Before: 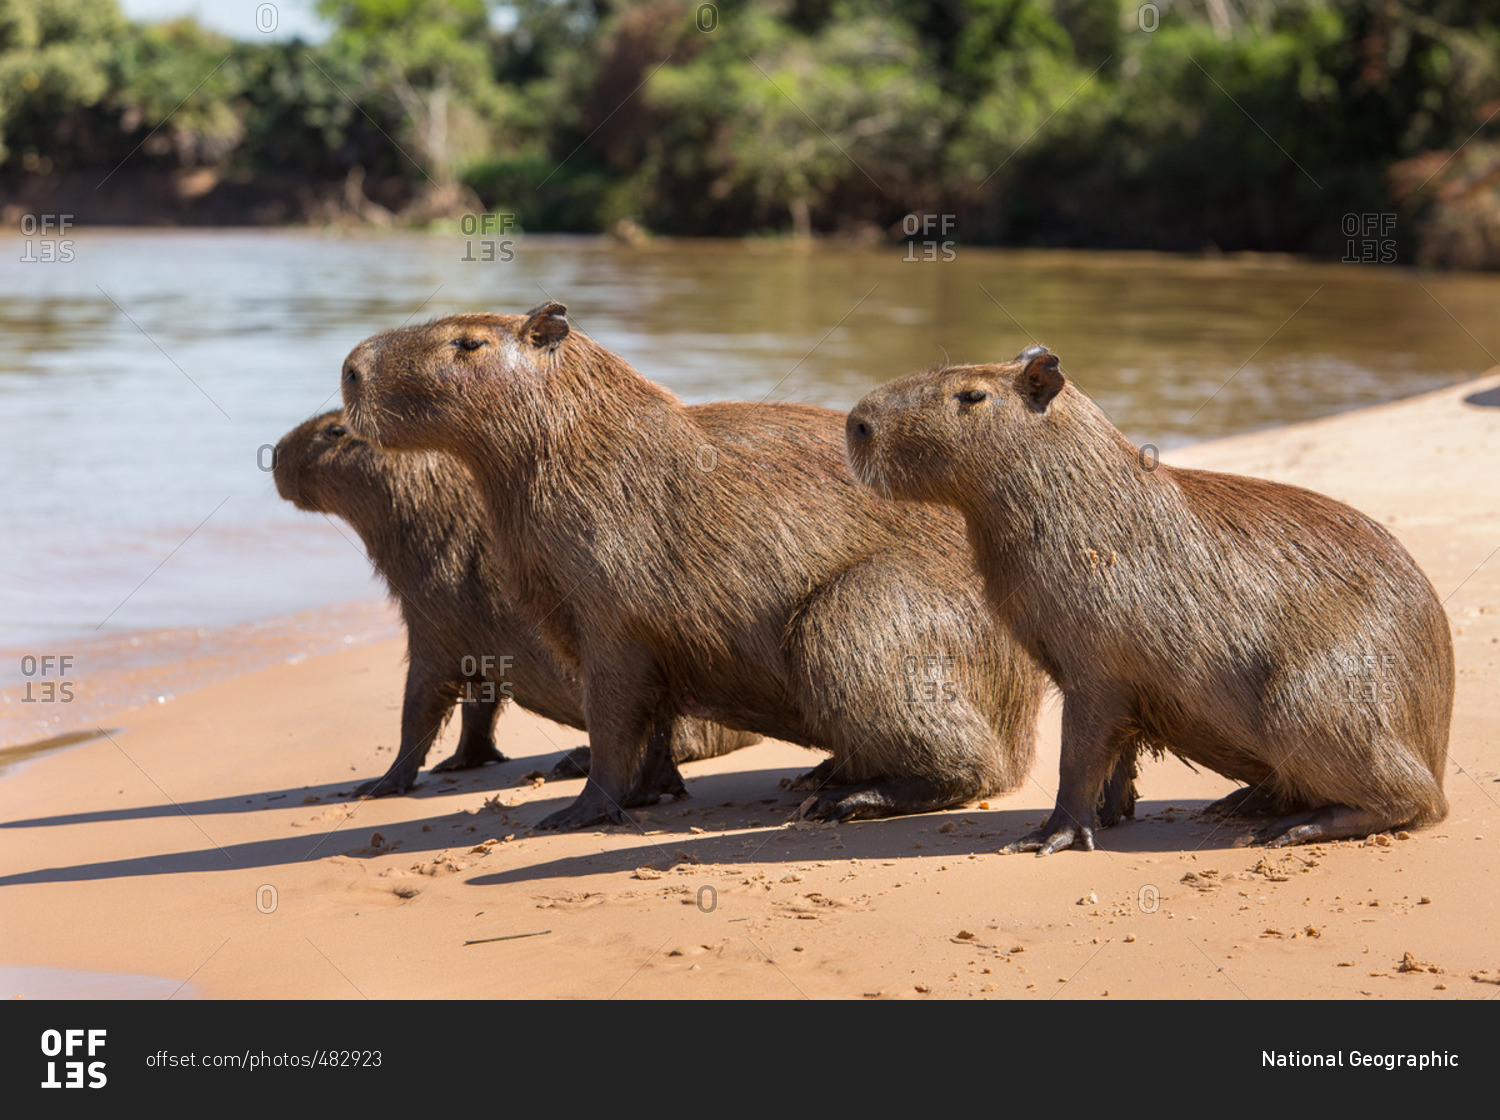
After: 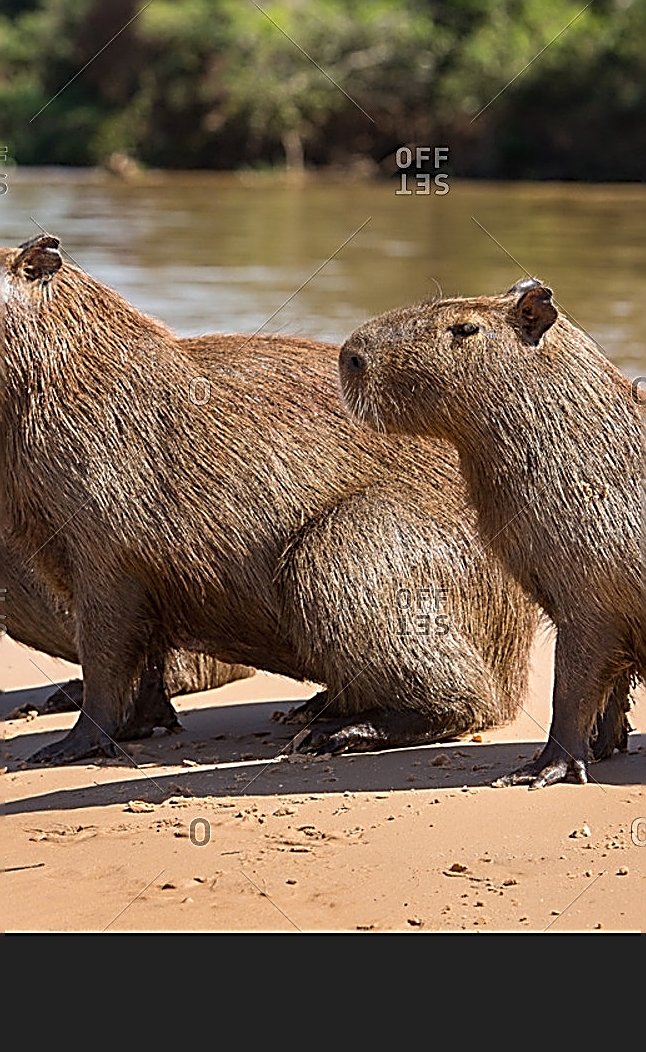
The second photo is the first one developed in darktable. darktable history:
crop: left 33.838%, top 6.035%, right 23.069%
sharpen: amount 1.856
